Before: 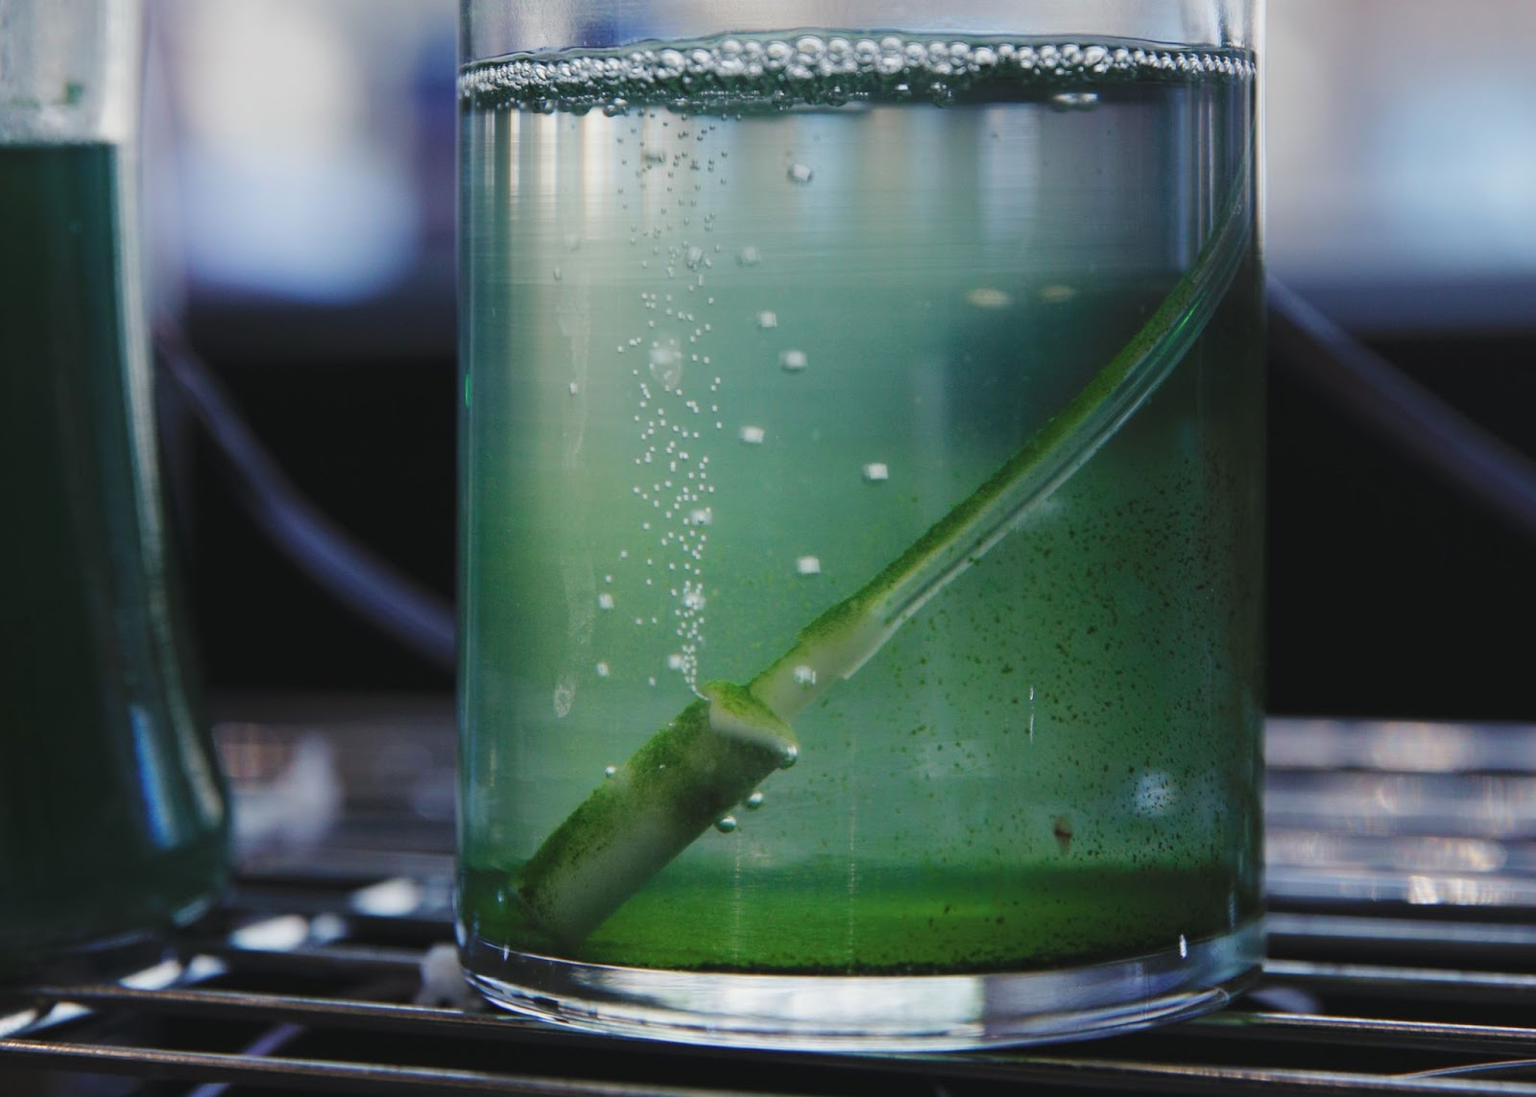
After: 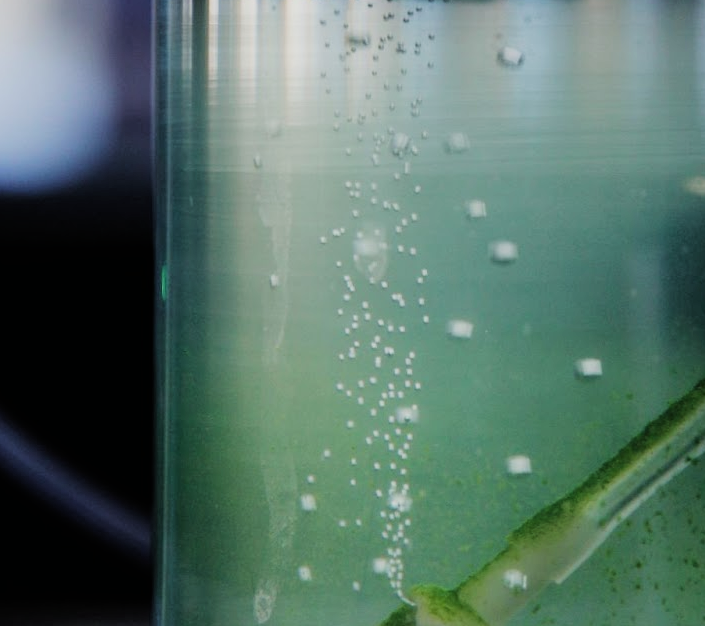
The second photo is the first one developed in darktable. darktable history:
crop: left 20.248%, top 10.86%, right 35.675%, bottom 34.321%
filmic rgb: black relative exposure -5 EV, white relative exposure 3.5 EV, hardness 3.19, contrast 1.3, highlights saturation mix -50%
